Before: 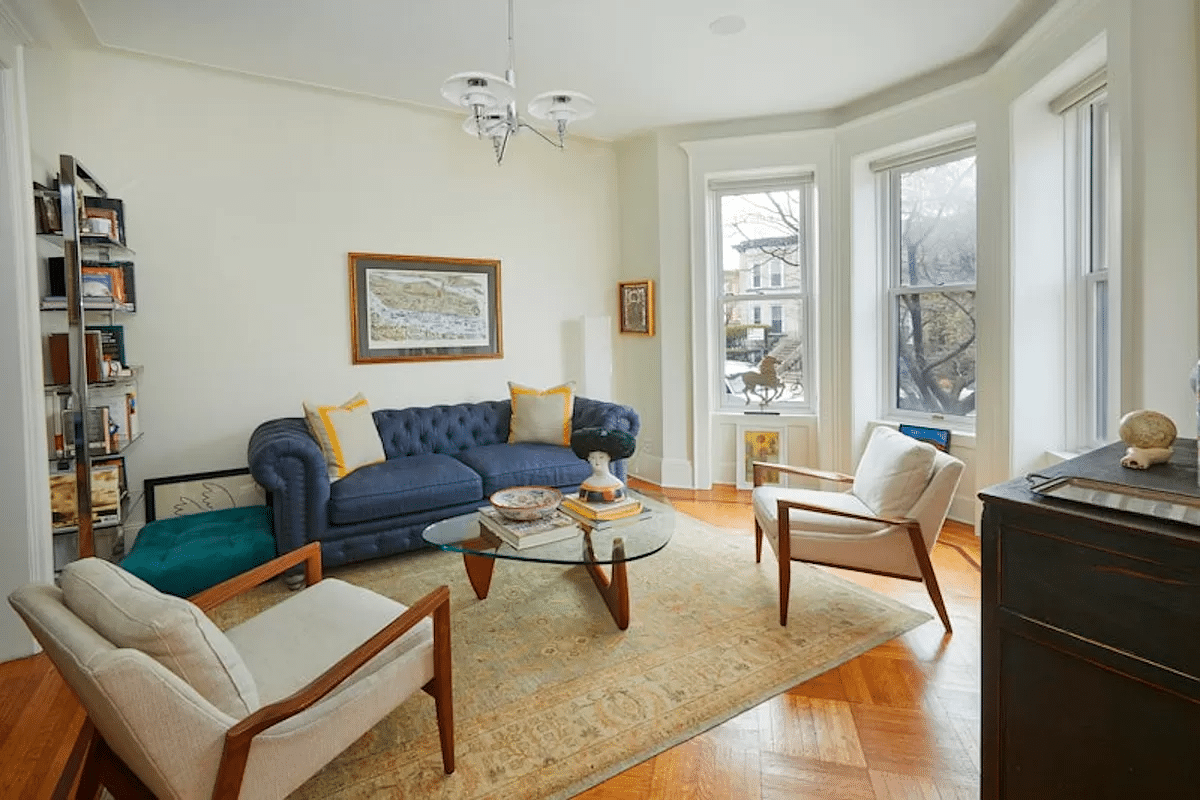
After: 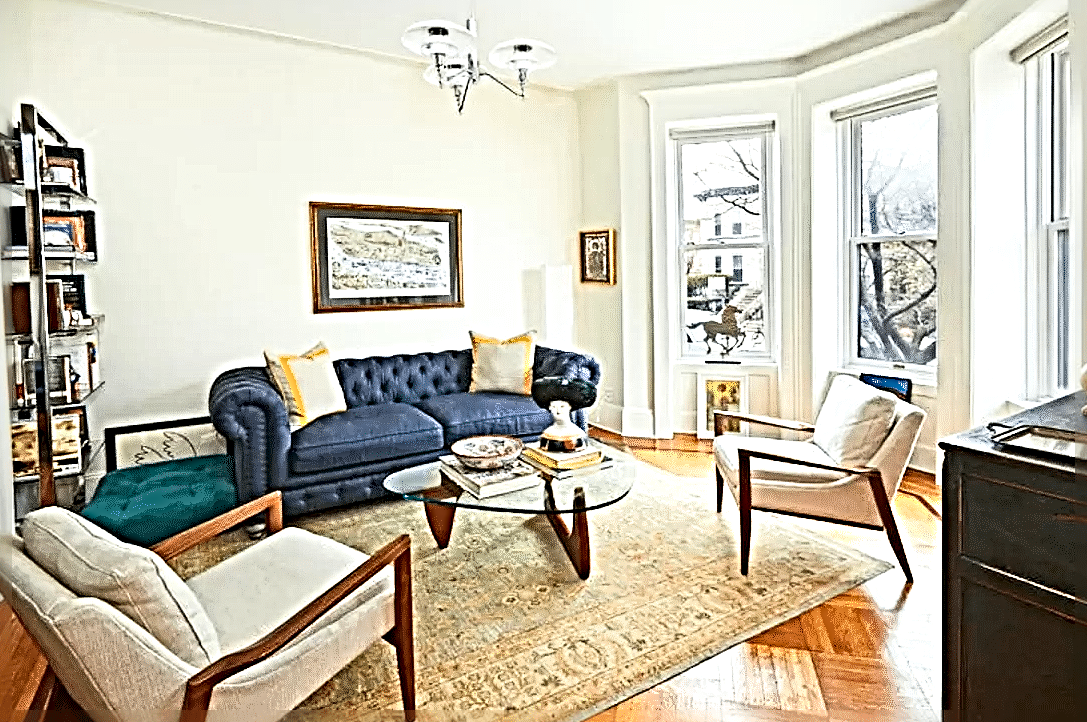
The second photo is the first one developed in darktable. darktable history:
shadows and highlights: shadows 0.139, highlights 40.41
crop: left 3.281%, top 6.467%, right 6.101%, bottom 3.178%
sharpen: radius 6.251, amount 1.811, threshold 0.214
exposure: exposure 0.603 EV, compensate exposure bias true, compensate highlight preservation false
